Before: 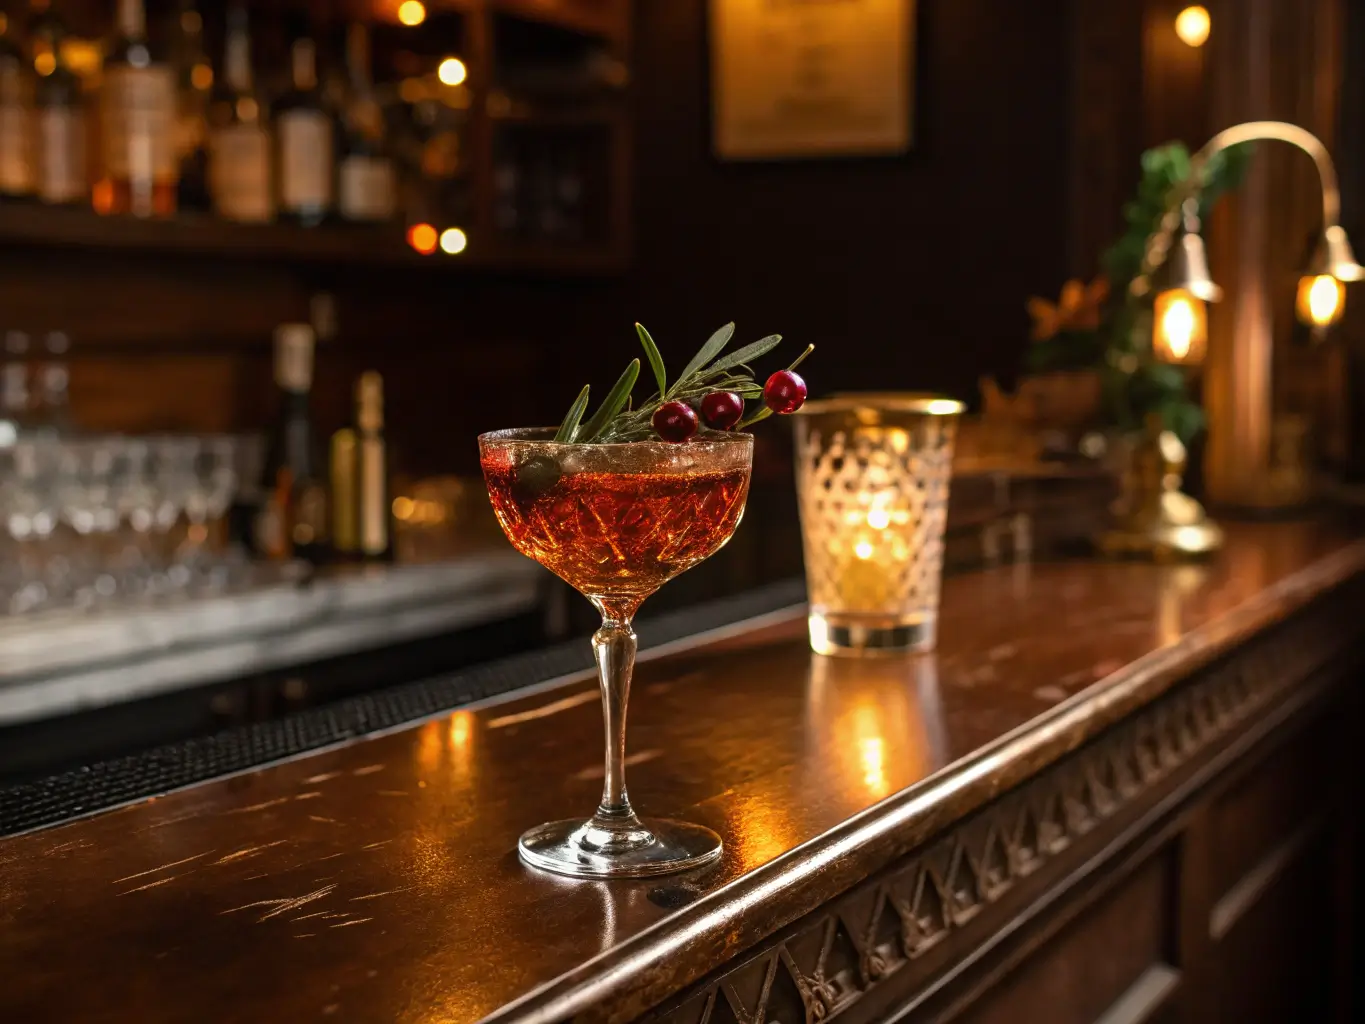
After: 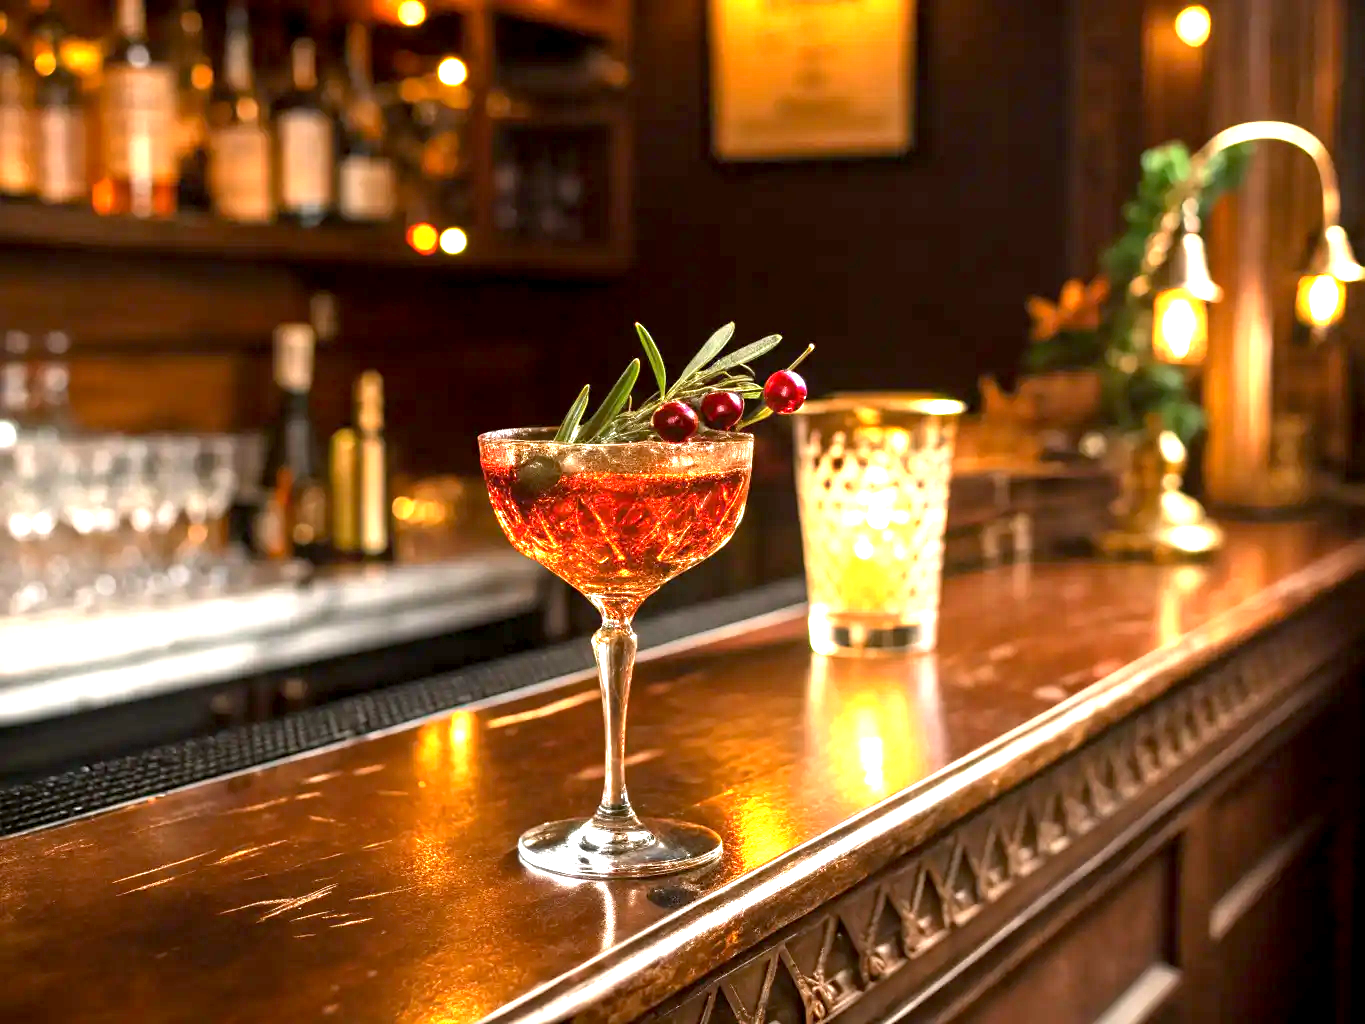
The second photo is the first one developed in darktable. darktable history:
exposure: black level correction 0.002, exposure 1.989 EV, compensate highlight preservation false
